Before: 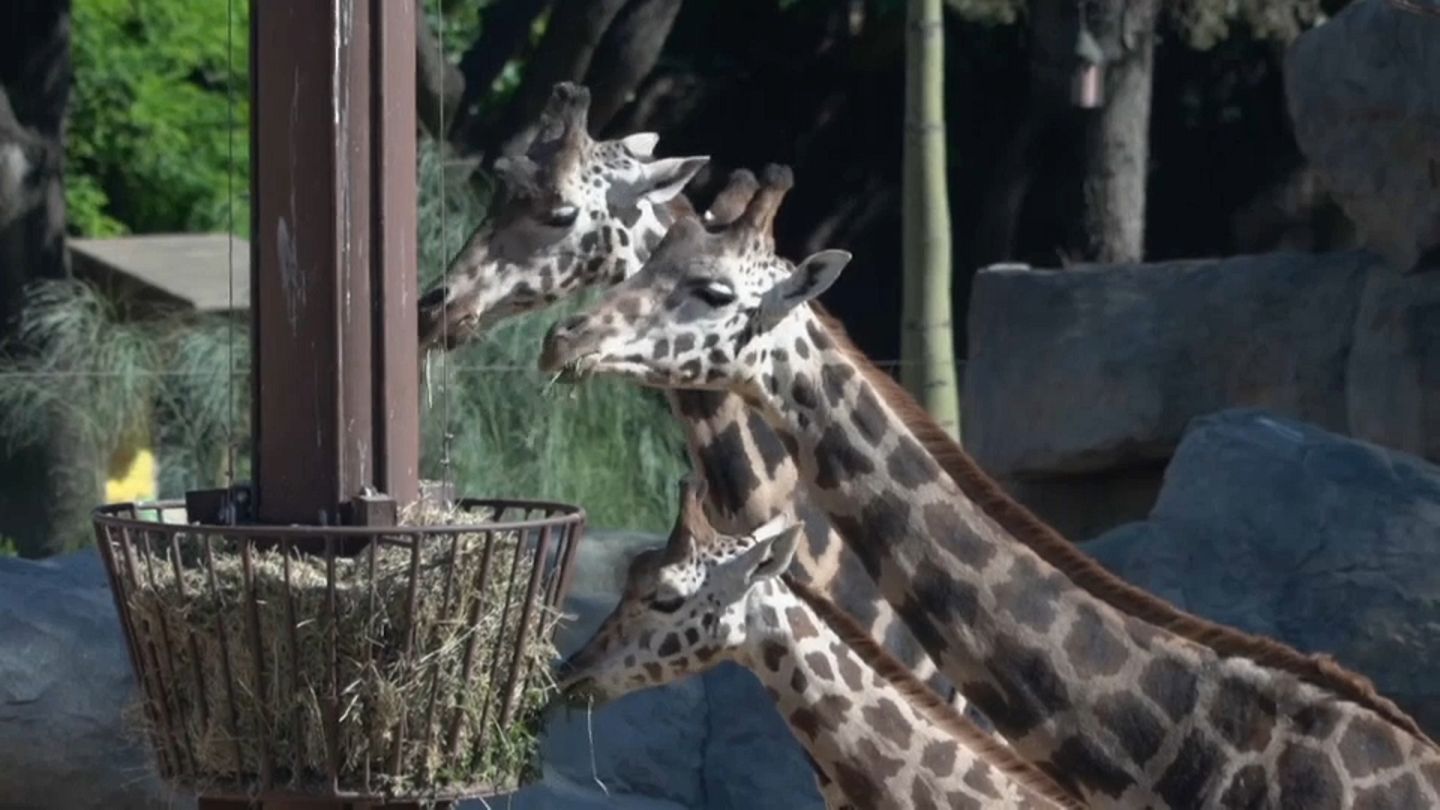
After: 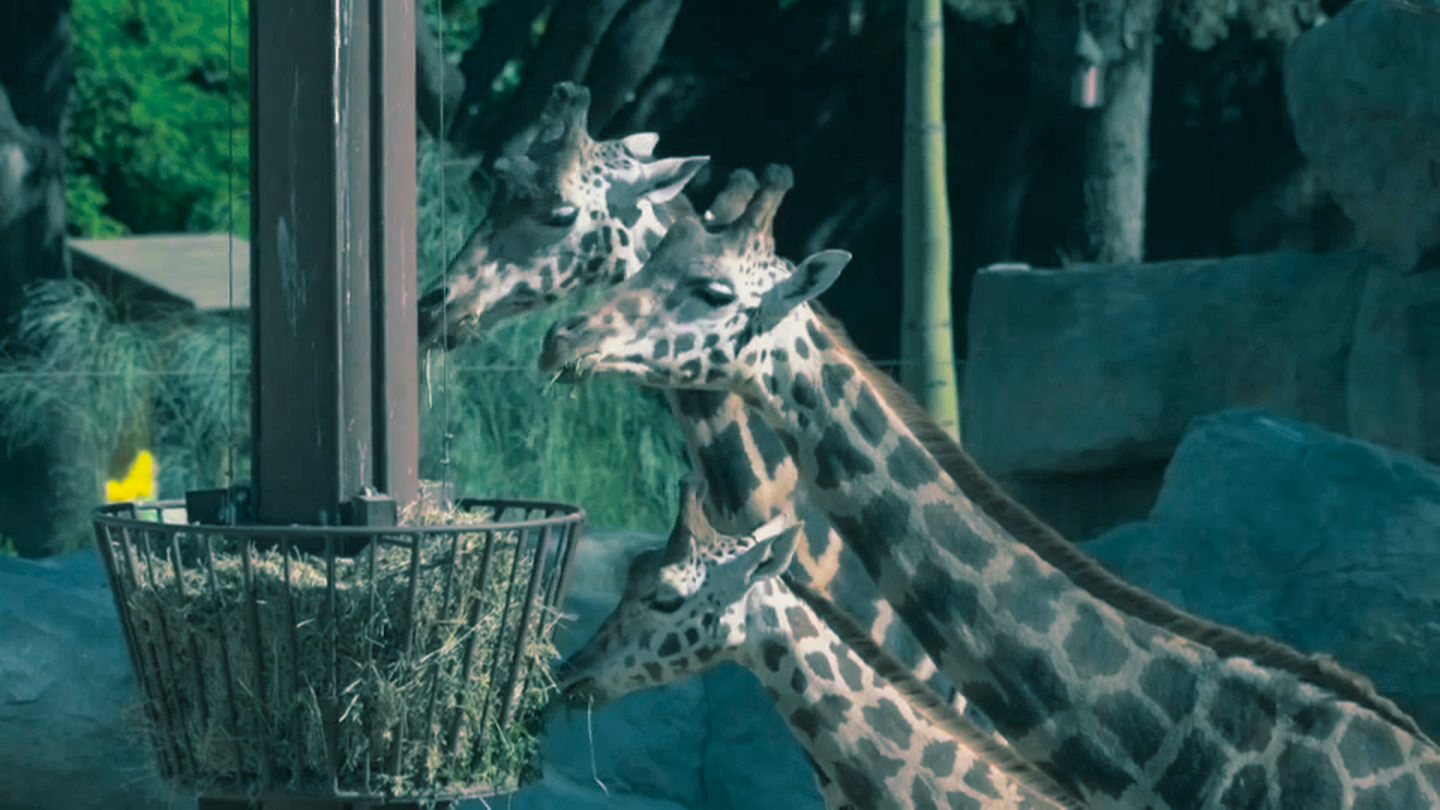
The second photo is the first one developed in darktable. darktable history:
split-toning: shadows › hue 186.43°, highlights › hue 49.29°, compress 30.29%
color balance: input saturation 134.34%, contrast -10.04%, contrast fulcrum 19.67%, output saturation 133.51%
